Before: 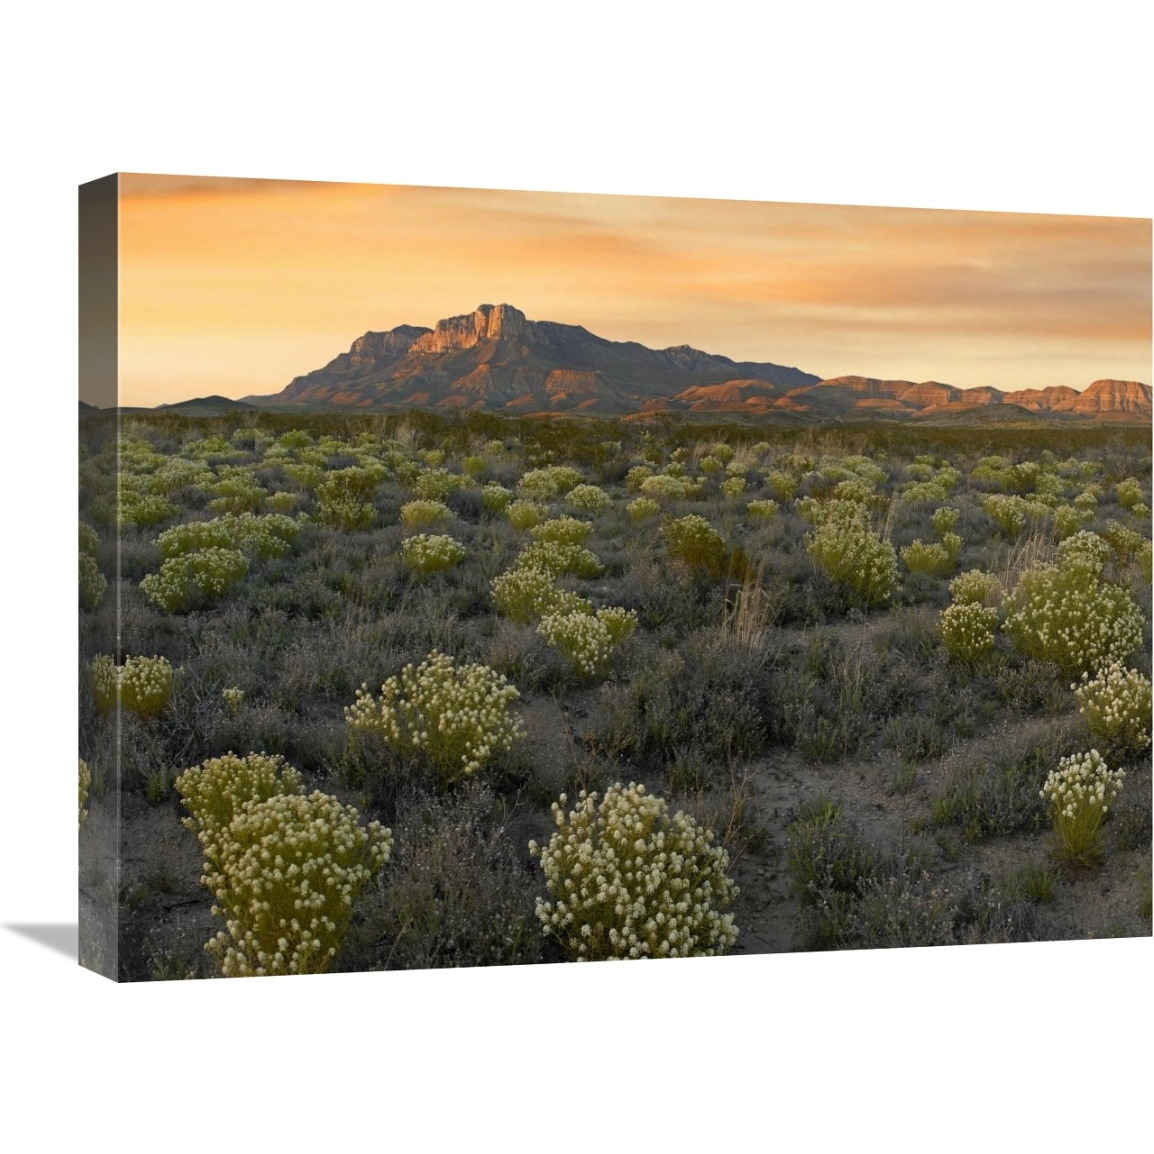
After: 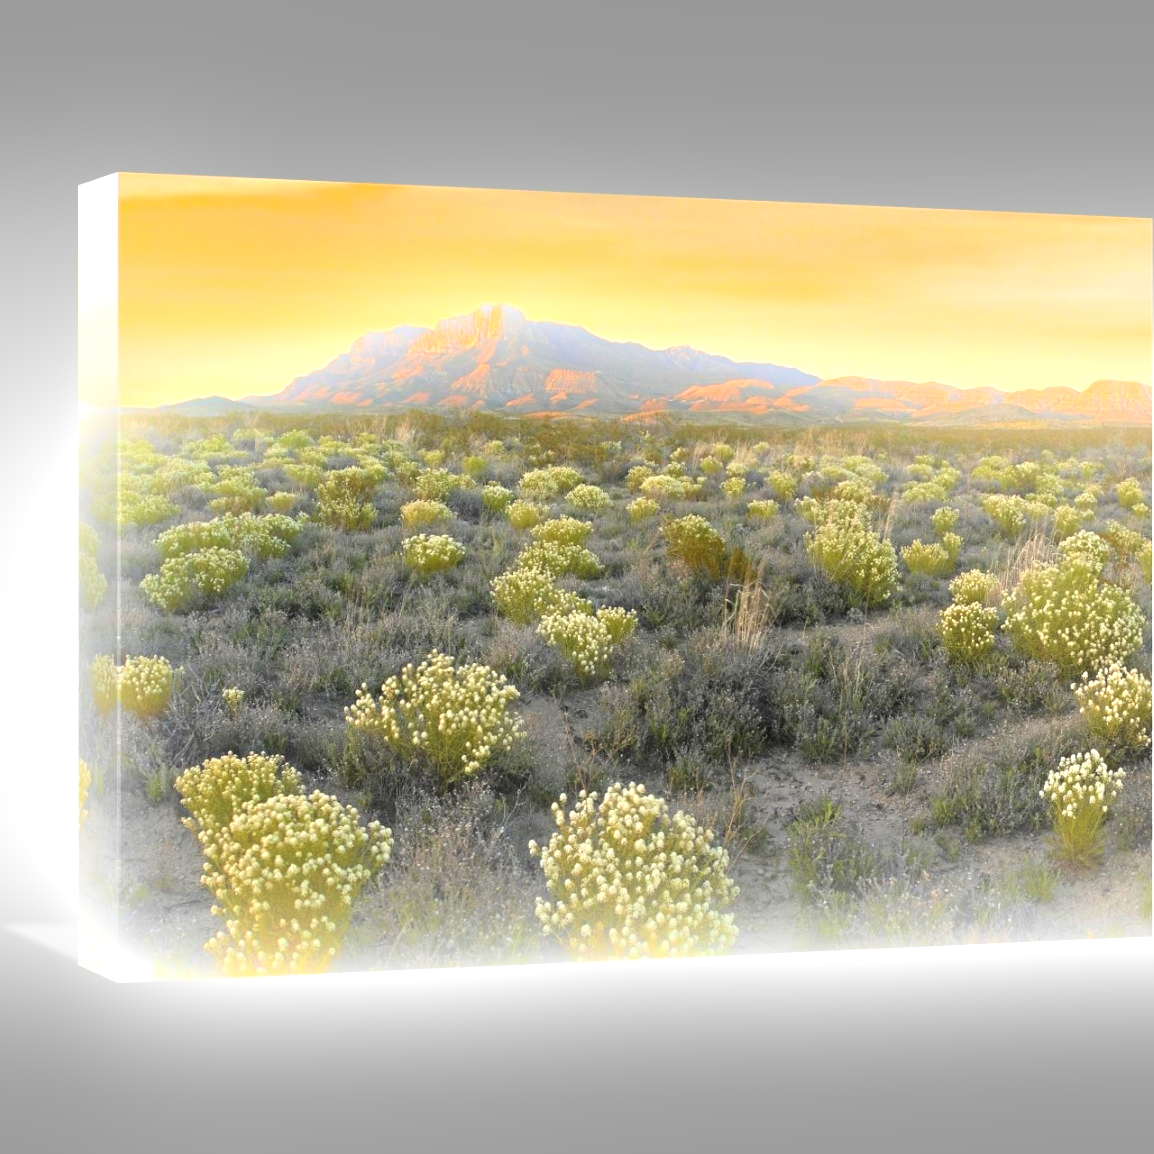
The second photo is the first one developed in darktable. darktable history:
exposure: black level correction 0, exposure 1.5 EV, compensate exposure bias true, compensate highlight preservation false
bloom: on, module defaults
